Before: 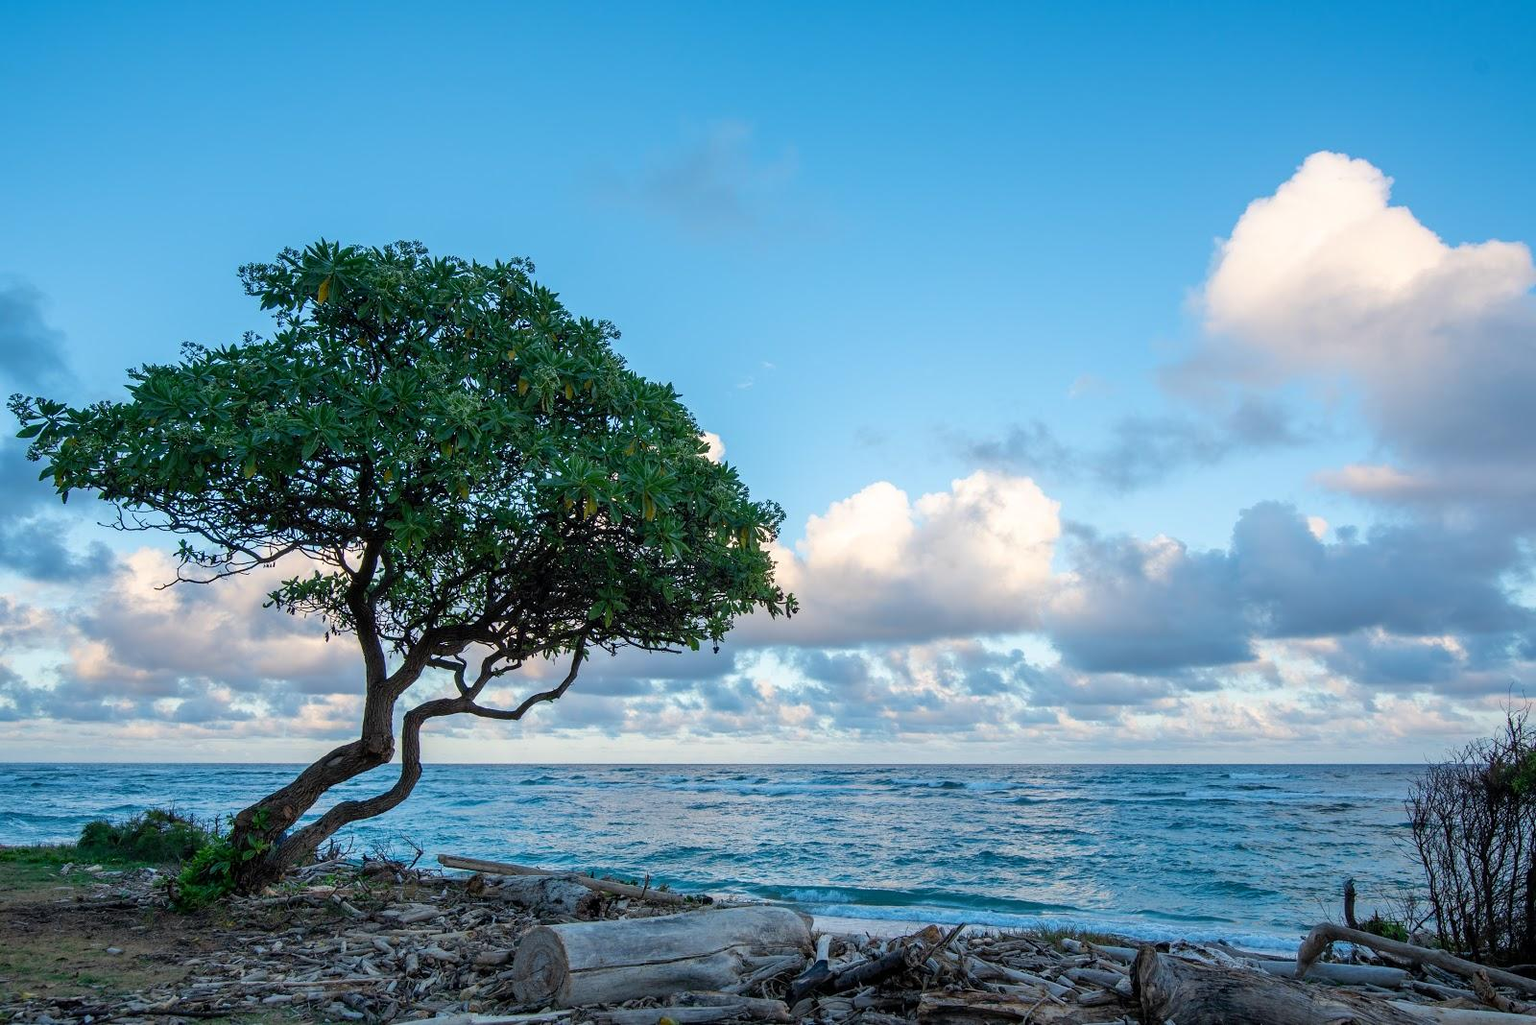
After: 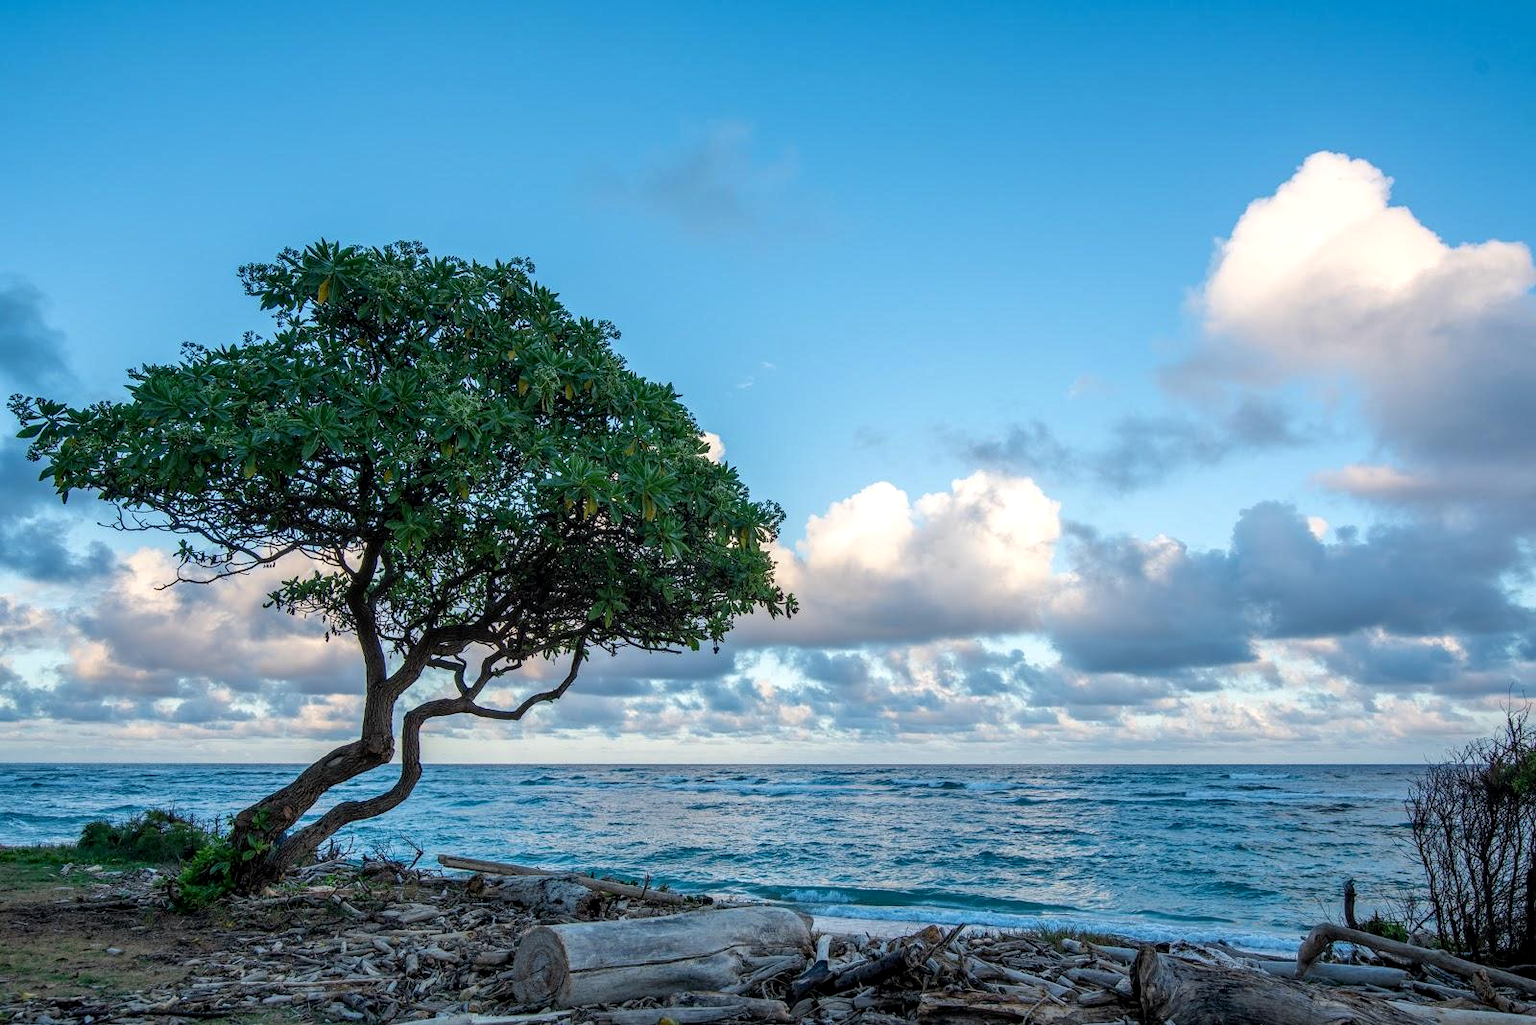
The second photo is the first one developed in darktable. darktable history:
base curve: curves: ch0 [(0, 0) (0.472, 0.455) (1, 1)], preserve colors none
local contrast: on, module defaults
